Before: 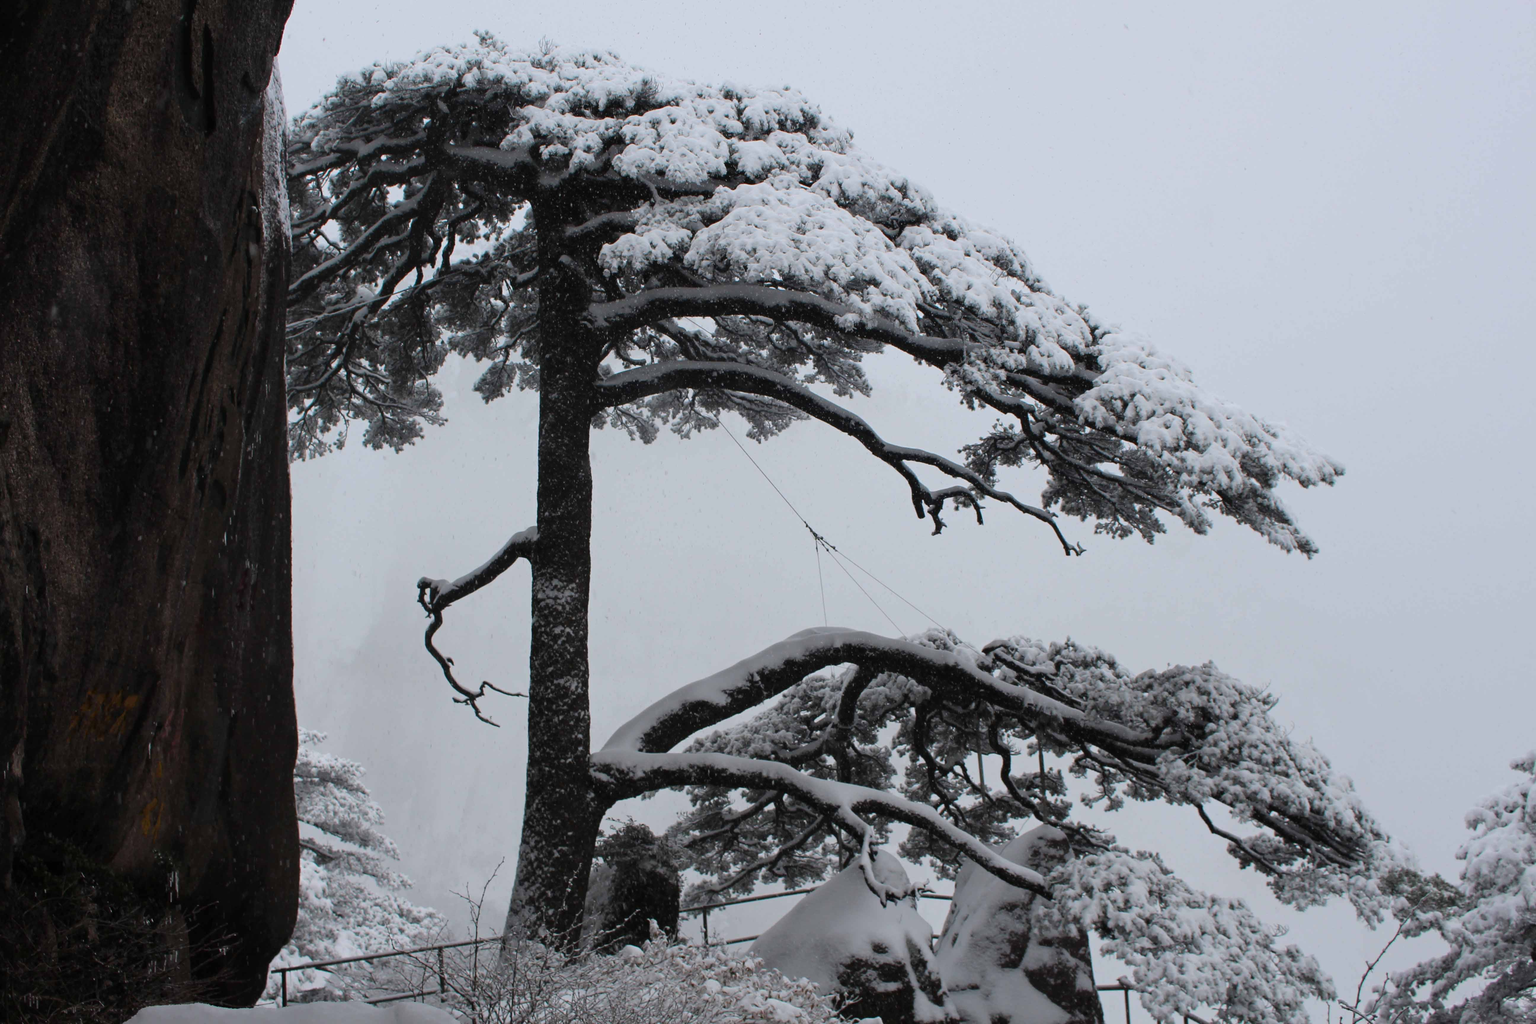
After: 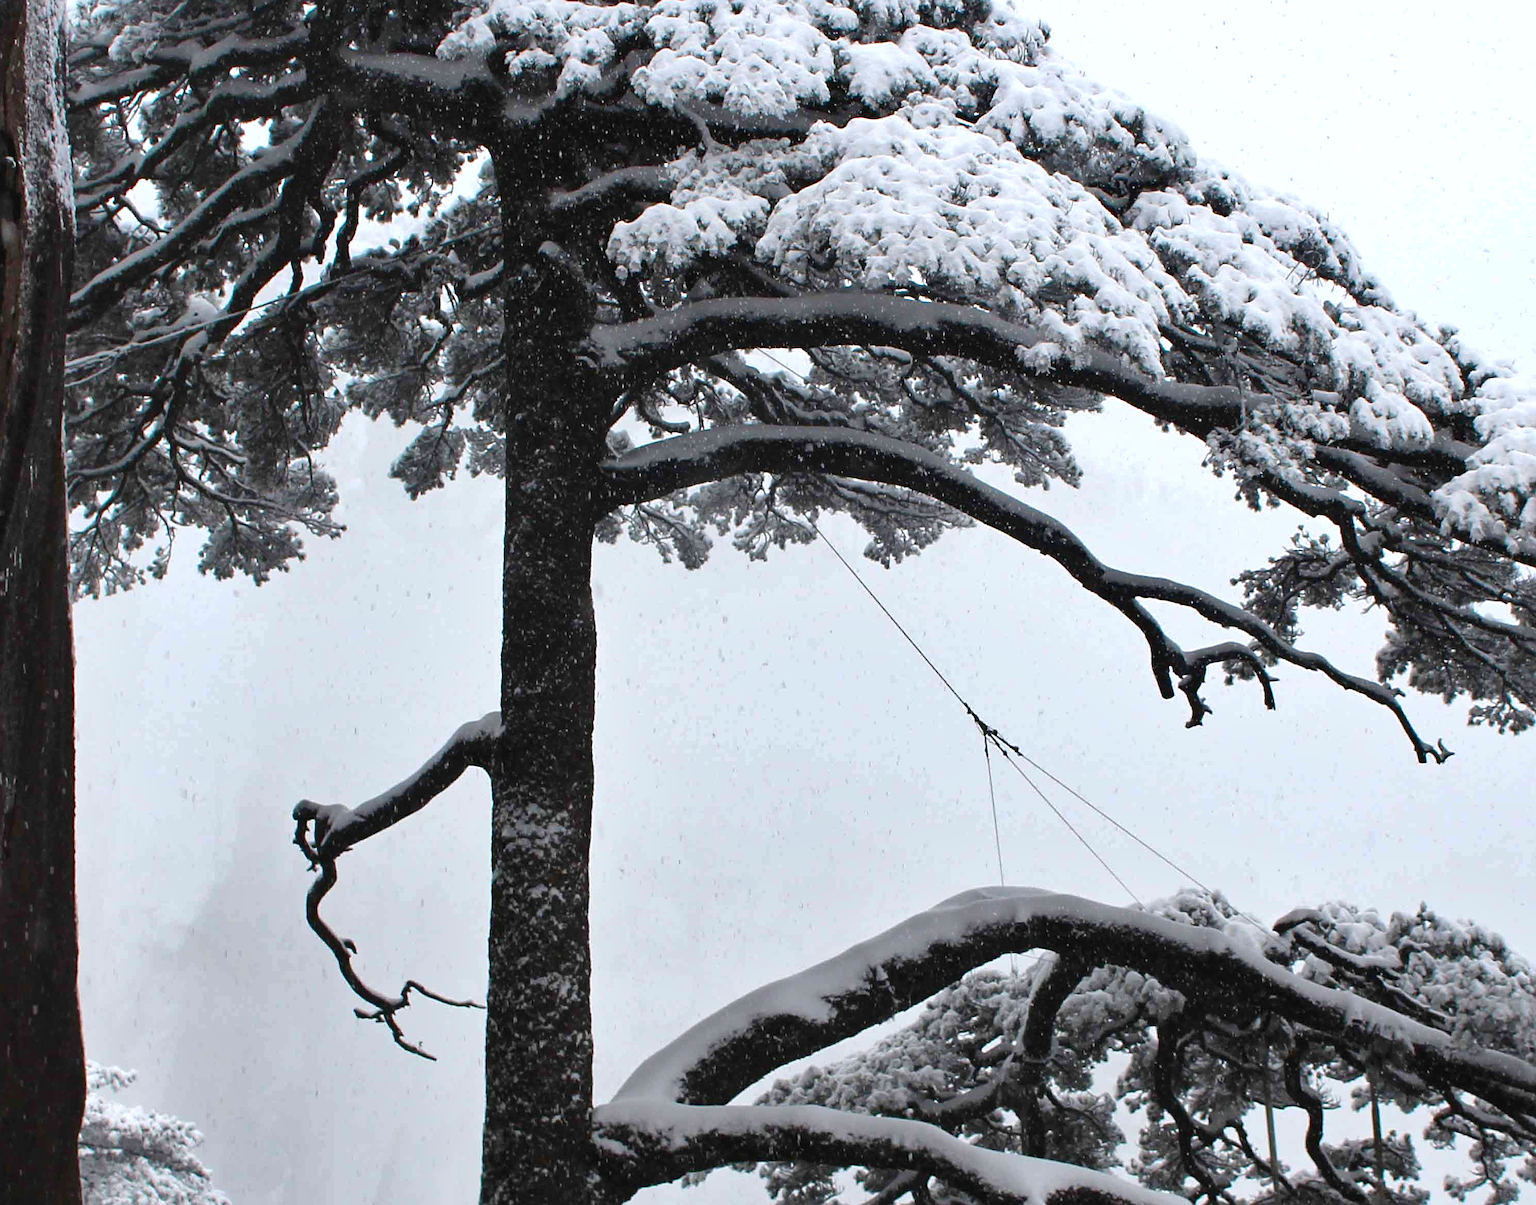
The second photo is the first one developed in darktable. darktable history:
crop: left 16.194%, top 11.361%, right 26.169%, bottom 20.759%
color balance rgb: perceptual saturation grading › global saturation 20%, perceptual saturation grading › highlights -25.49%, perceptual saturation grading › shadows 25.358%, perceptual brilliance grading › global brilliance 18.021%
sharpen: on, module defaults
shadows and highlights: shadows 32.66, highlights -46.47, compress 49.79%, soften with gaussian
